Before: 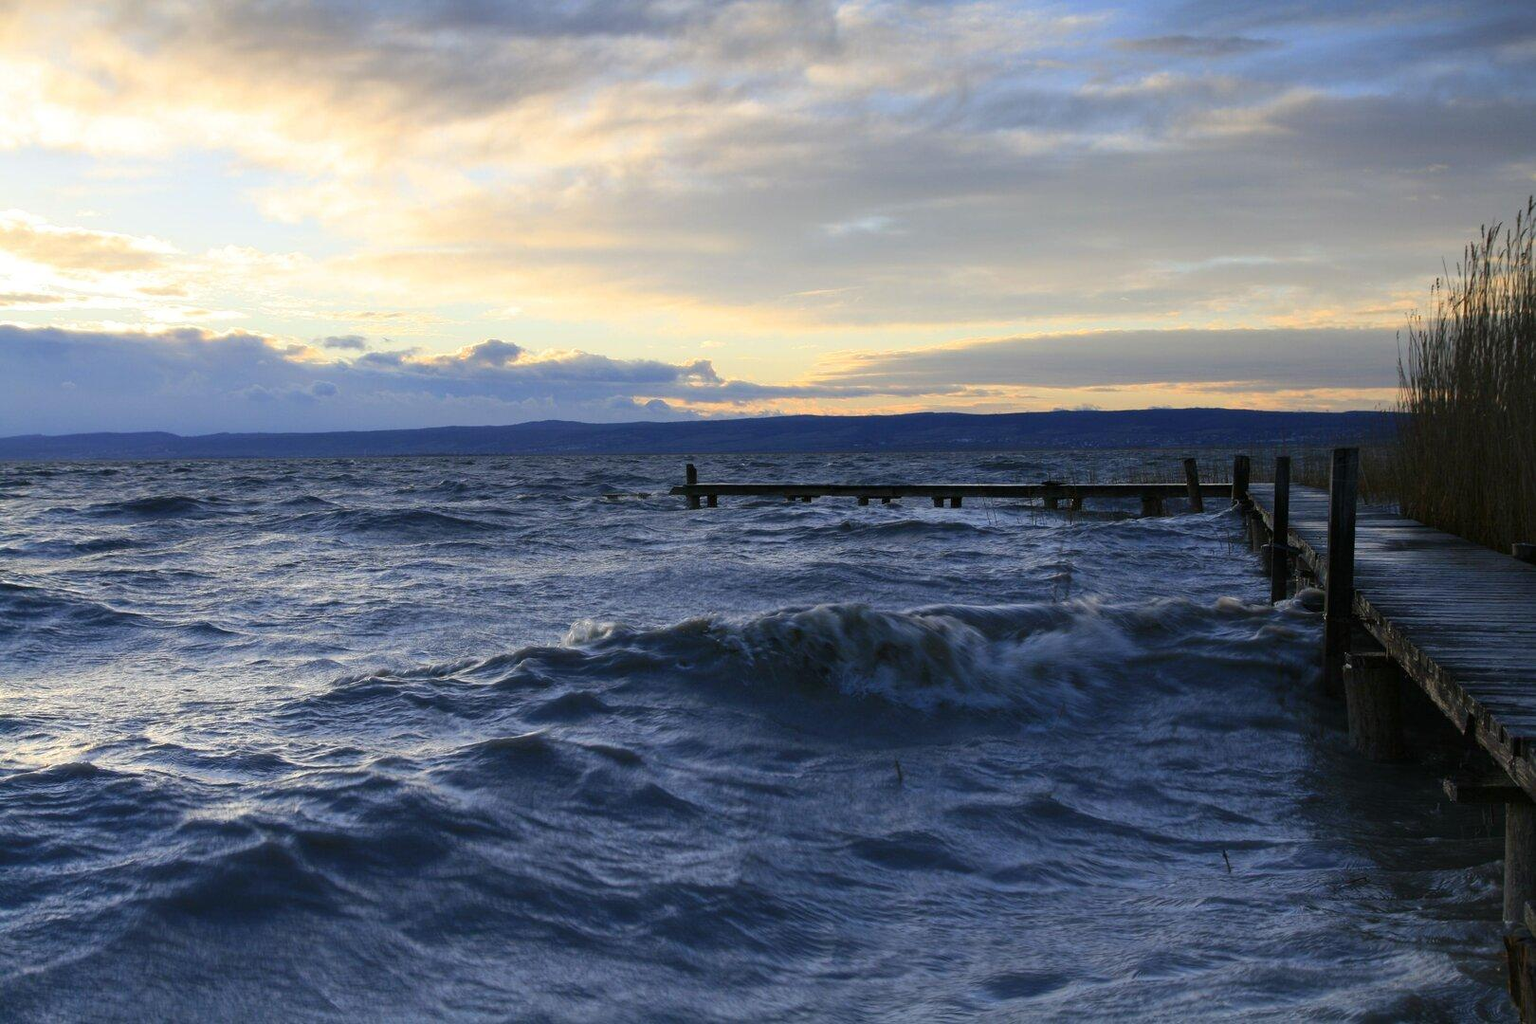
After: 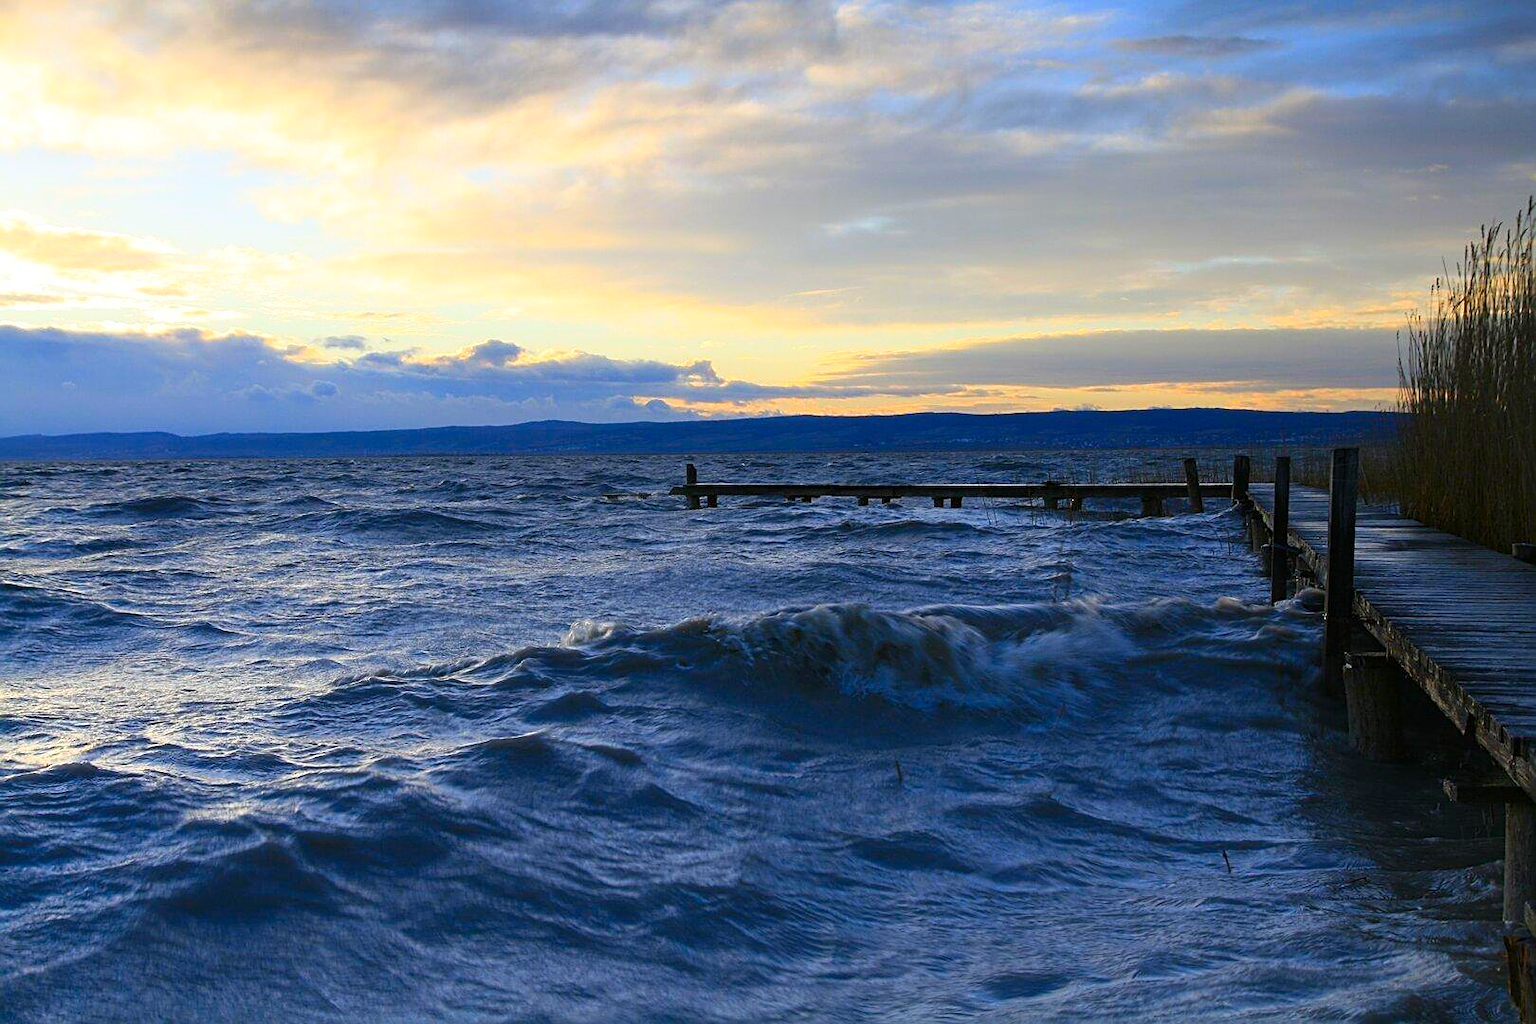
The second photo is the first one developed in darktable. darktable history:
contrast brightness saturation: saturation 0.49
sharpen: on, module defaults
shadows and highlights: shadows 1.8, highlights 40.44
